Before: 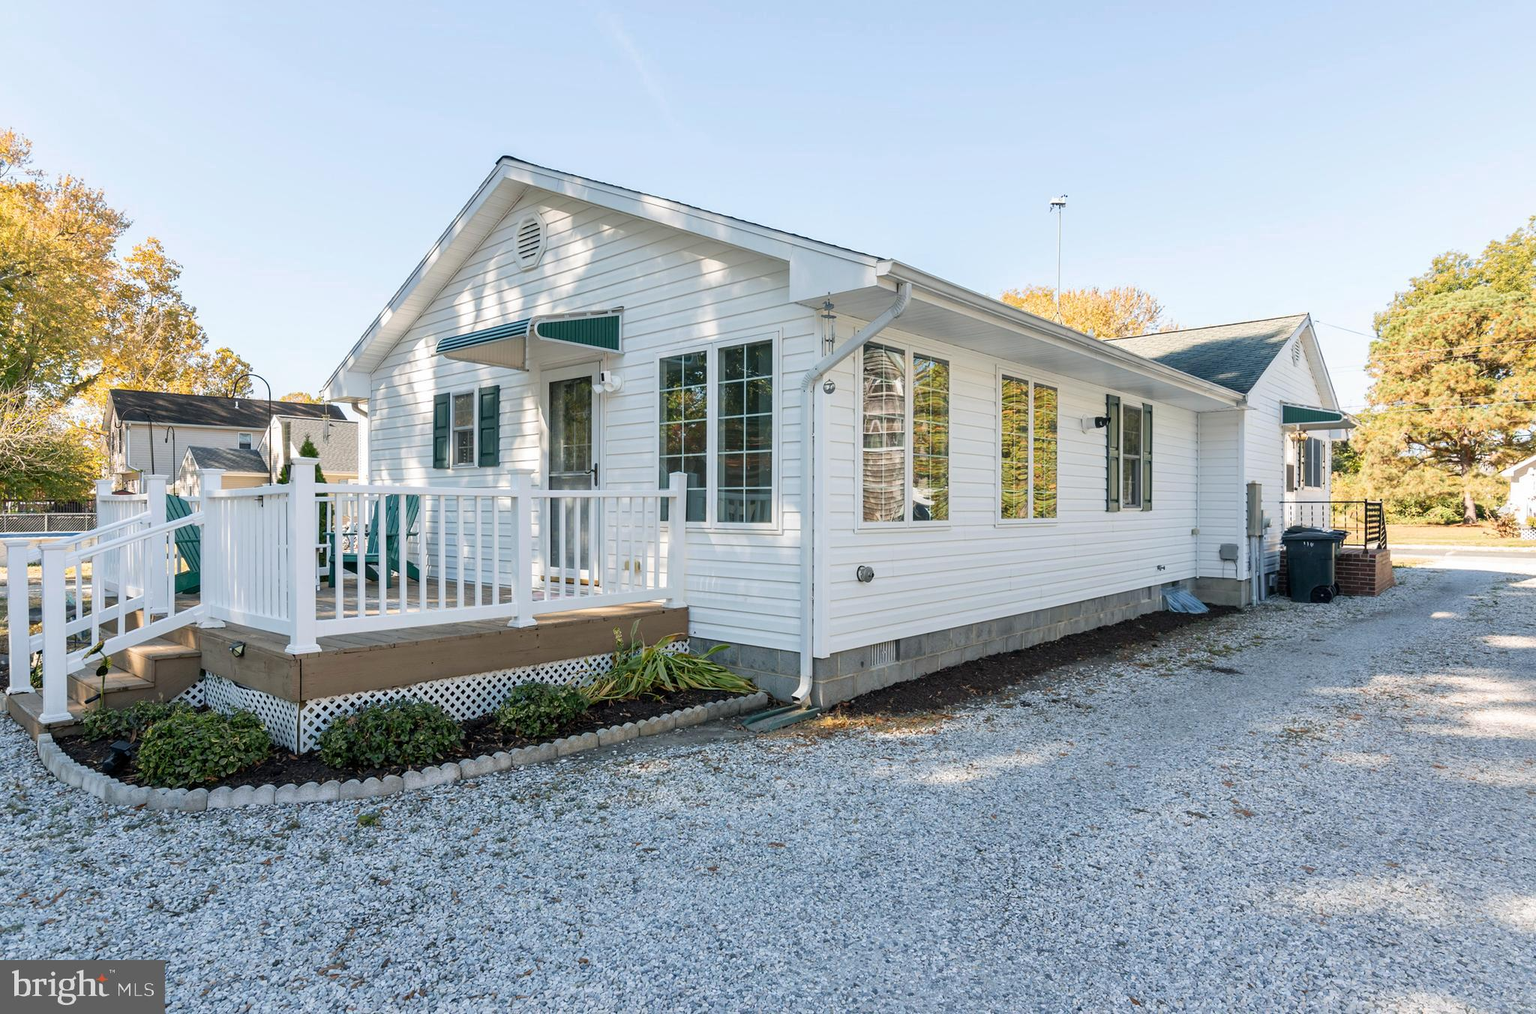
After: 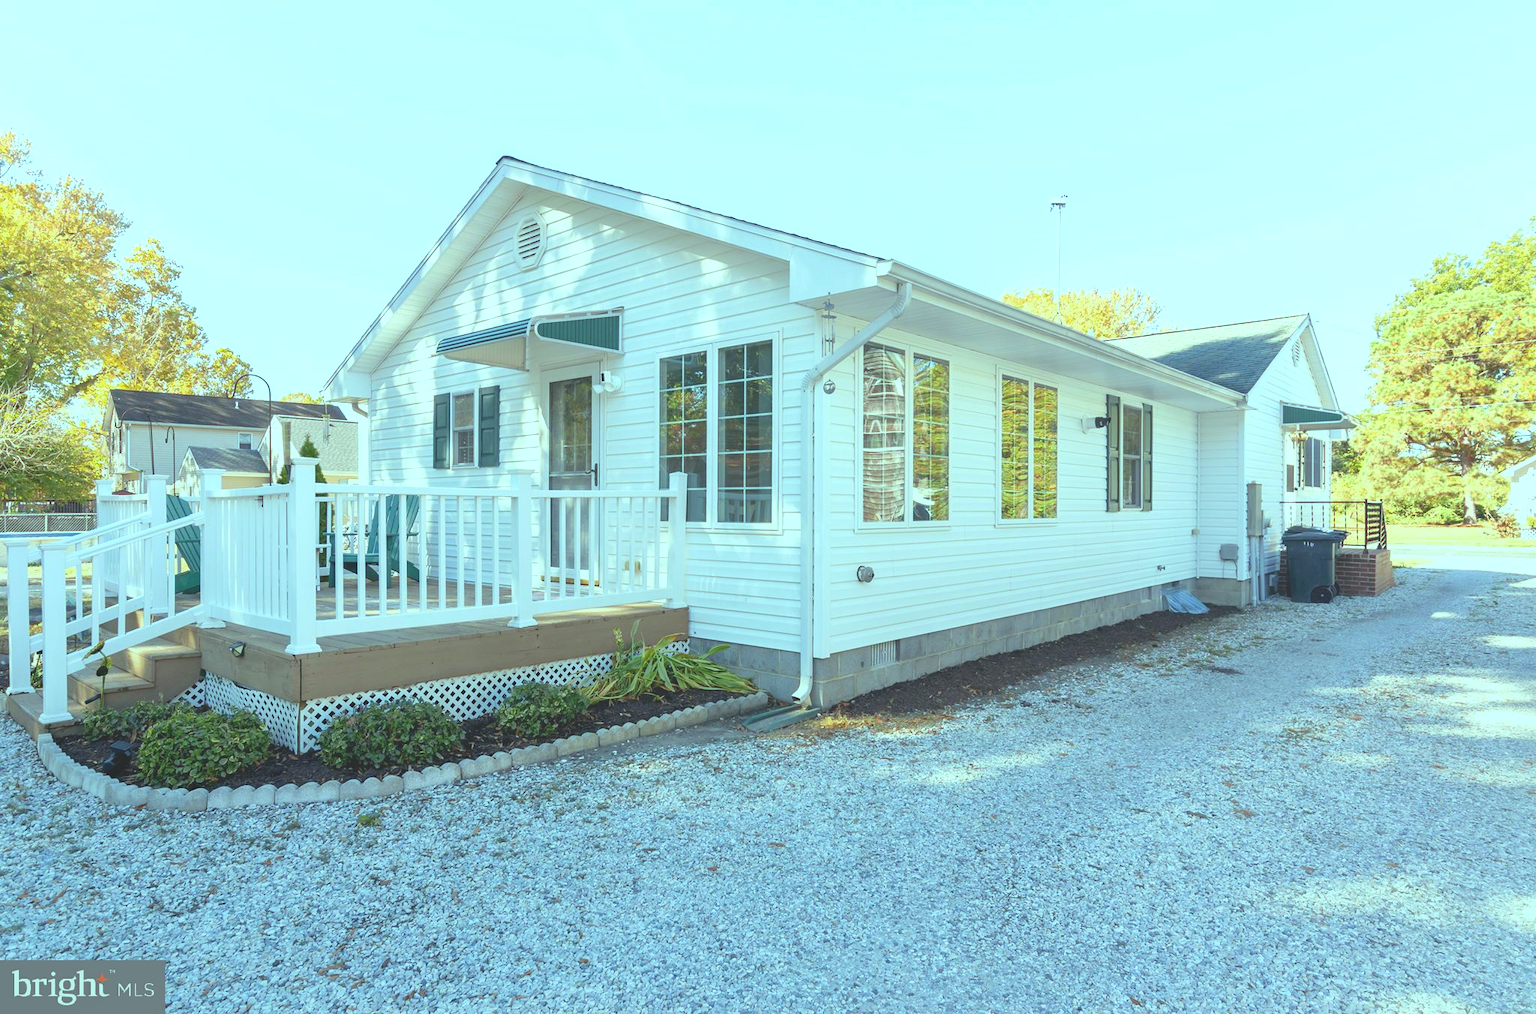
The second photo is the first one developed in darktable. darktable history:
color balance: mode lift, gamma, gain (sRGB), lift [0.997, 0.979, 1.021, 1.011], gamma [1, 1.084, 0.916, 0.998], gain [1, 0.87, 1.13, 1.101], contrast 4.55%, contrast fulcrum 38.24%, output saturation 104.09%
local contrast: detail 69%
exposure: black level correction 0, exposure 1.35 EV, compensate exposure bias true, compensate highlight preservation false
shadows and highlights: shadows 25, highlights -25
